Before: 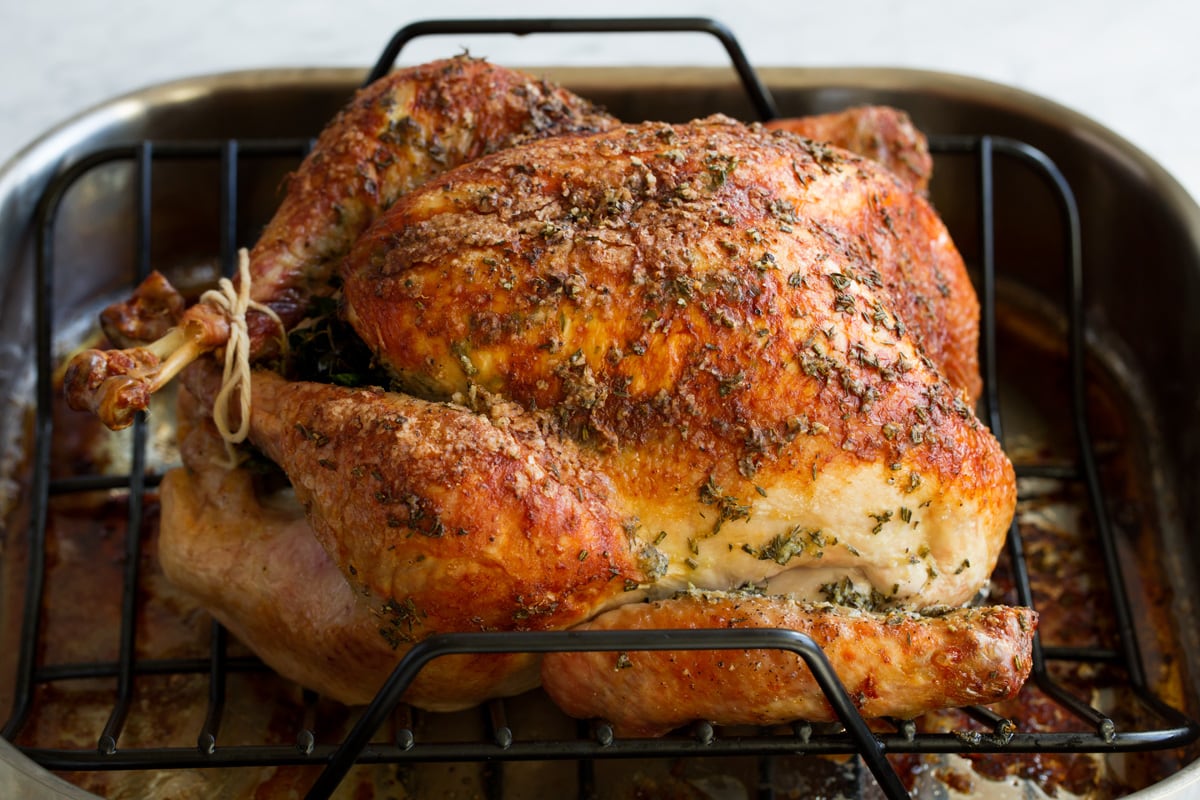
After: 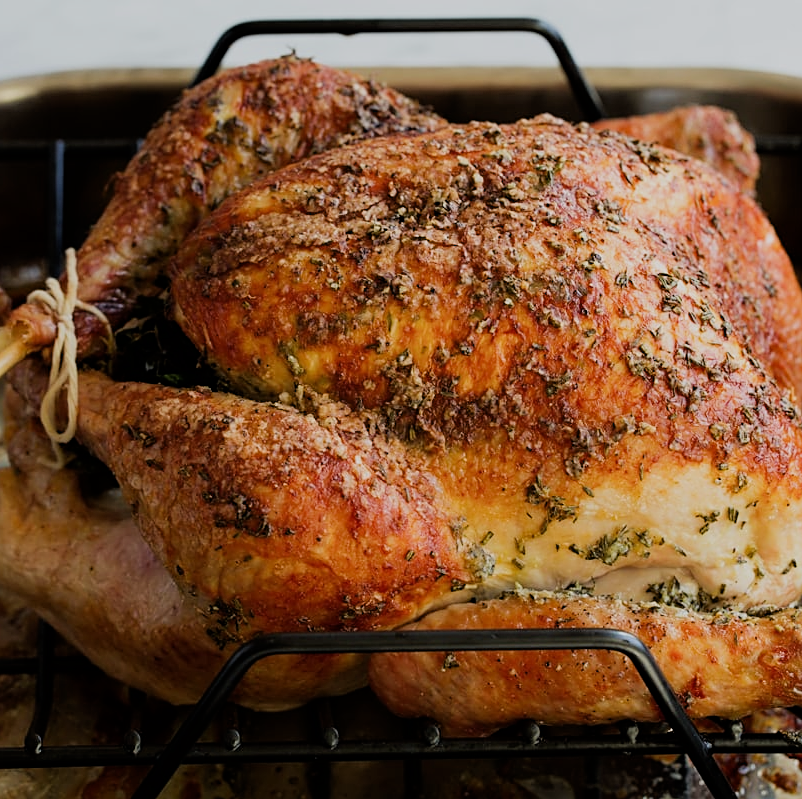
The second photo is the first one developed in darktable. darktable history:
crop and rotate: left 14.429%, right 18.672%
sharpen: on, module defaults
filmic rgb: black relative exposure -7.65 EV, white relative exposure 4.56 EV, hardness 3.61
